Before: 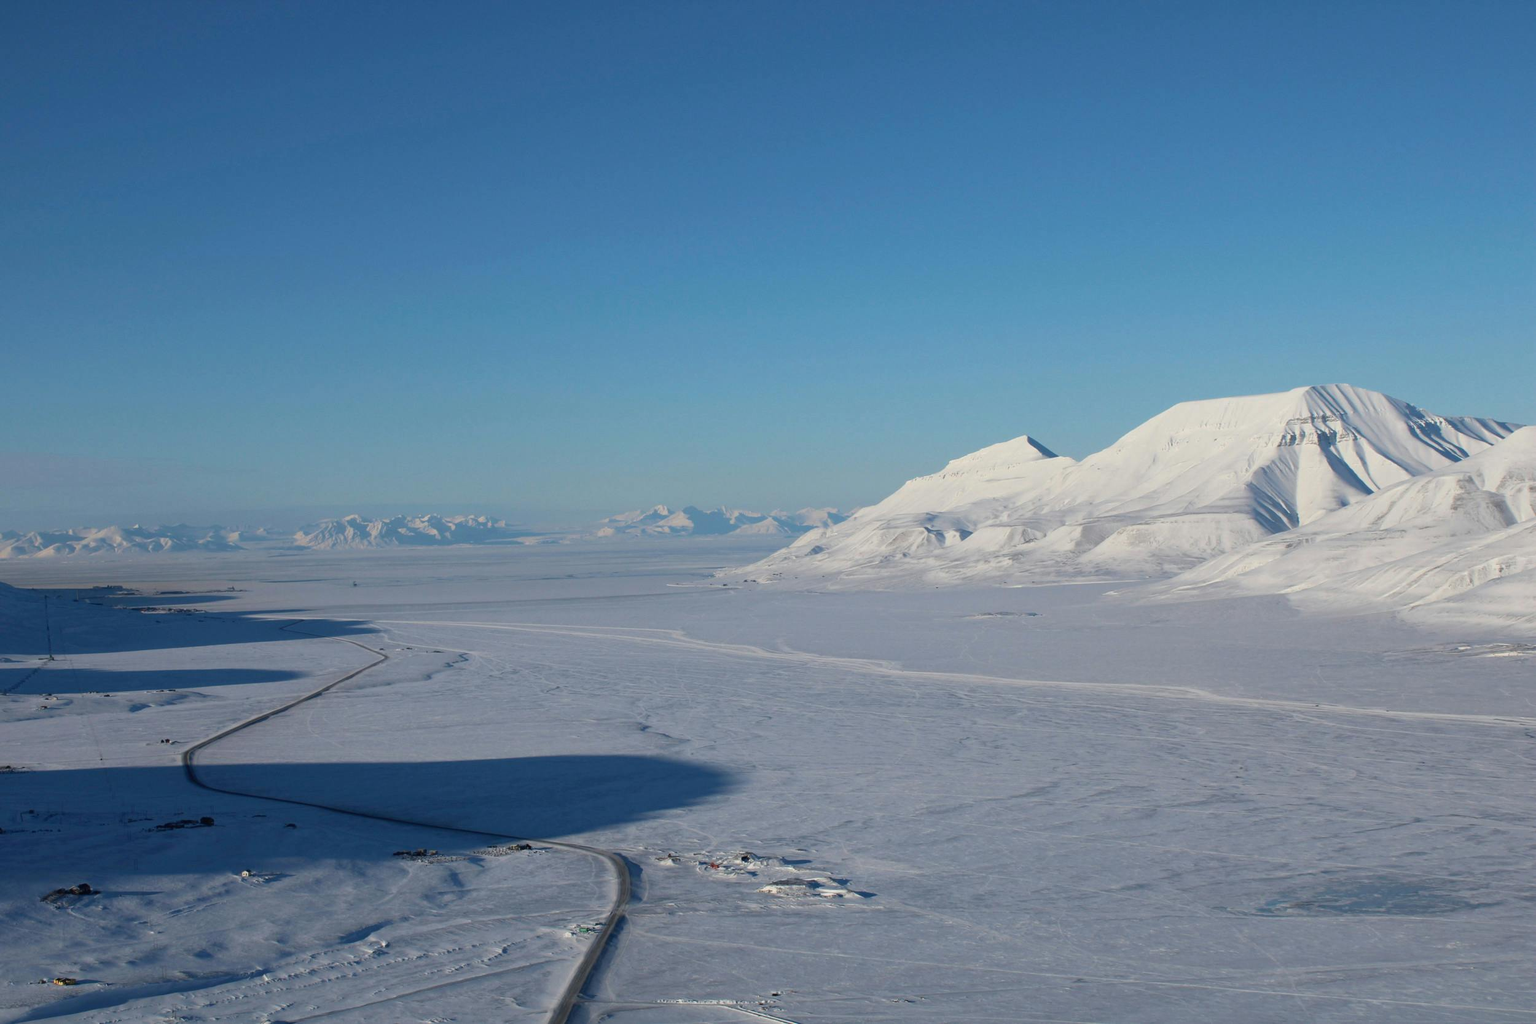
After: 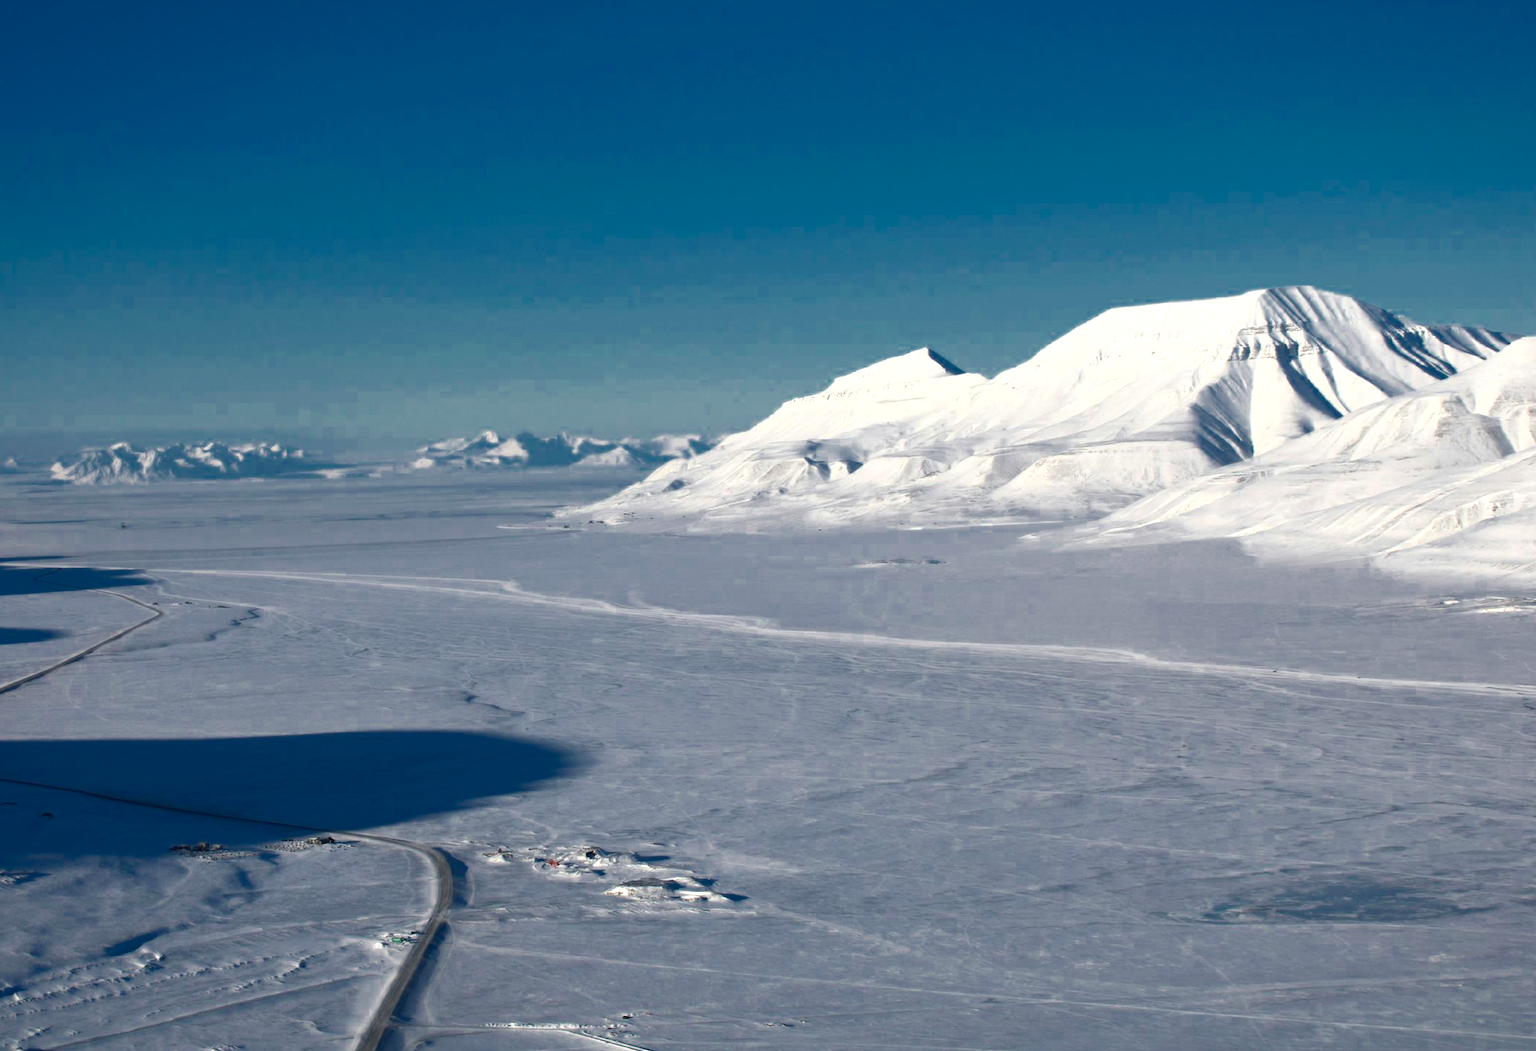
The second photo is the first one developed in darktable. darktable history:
color zones: curves: ch0 [(0, 0.497) (0.143, 0.5) (0.286, 0.5) (0.429, 0.483) (0.571, 0.116) (0.714, -0.006) (0.857, 0.28) (1, 0.497)]
vignetting: fall-off start 99.28%, brightness -0.222, saturation 0.13, width/height ratio 1.32, unbound false
crop: left 16.424%, top 14.174%
exposure: black level correction 0, exposure 0.696 EV, compensate exposure bias true, compensate highlight preservation false
